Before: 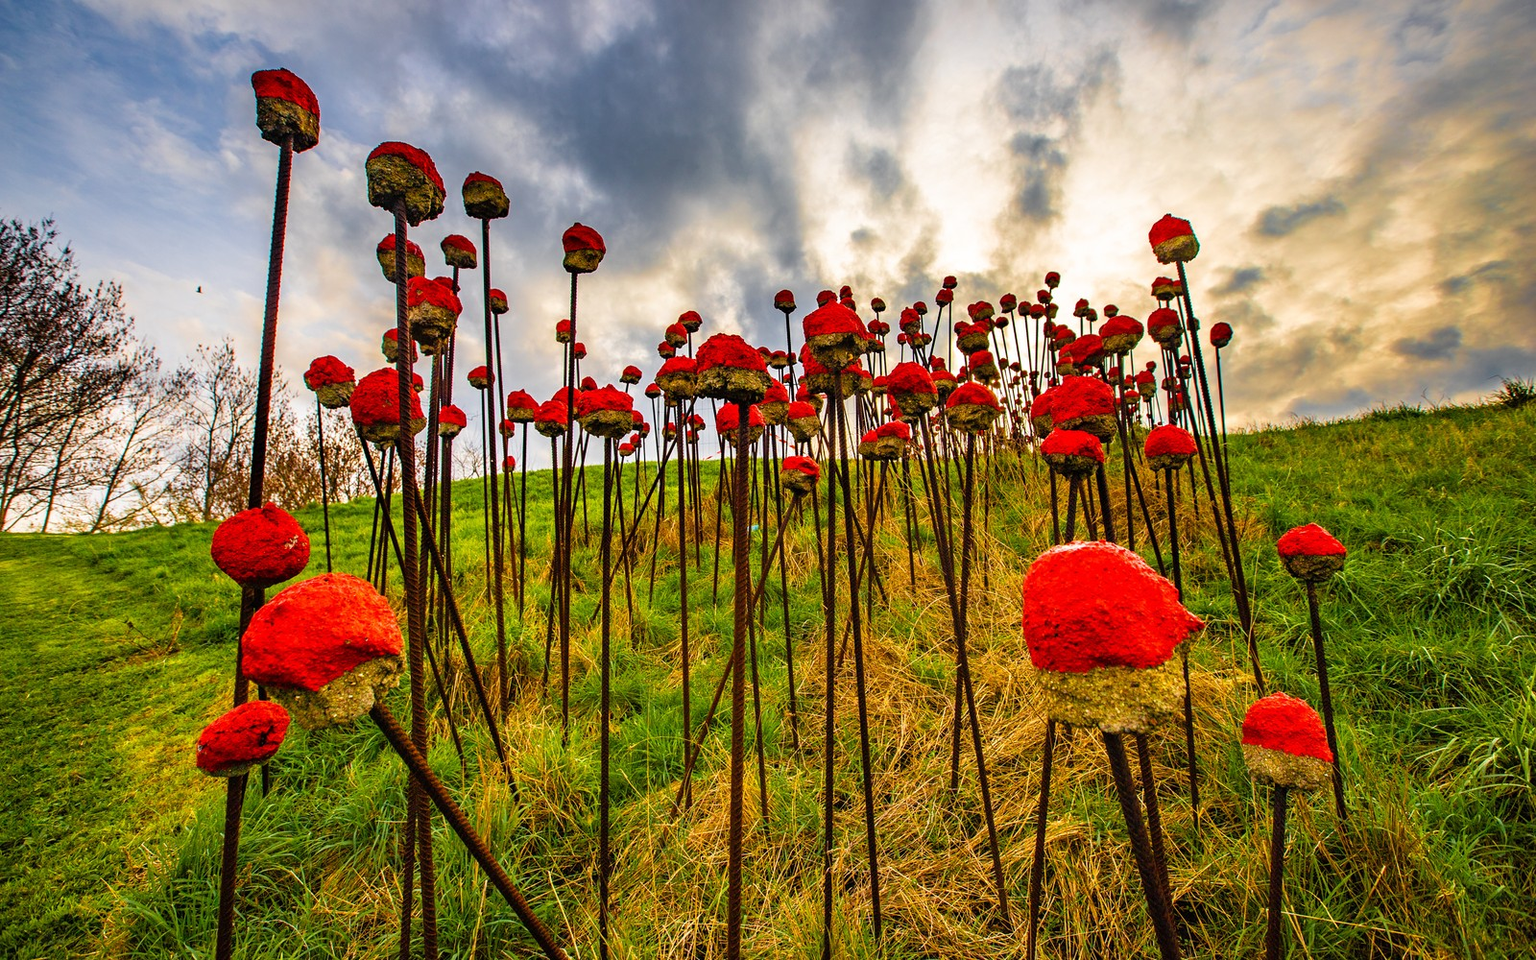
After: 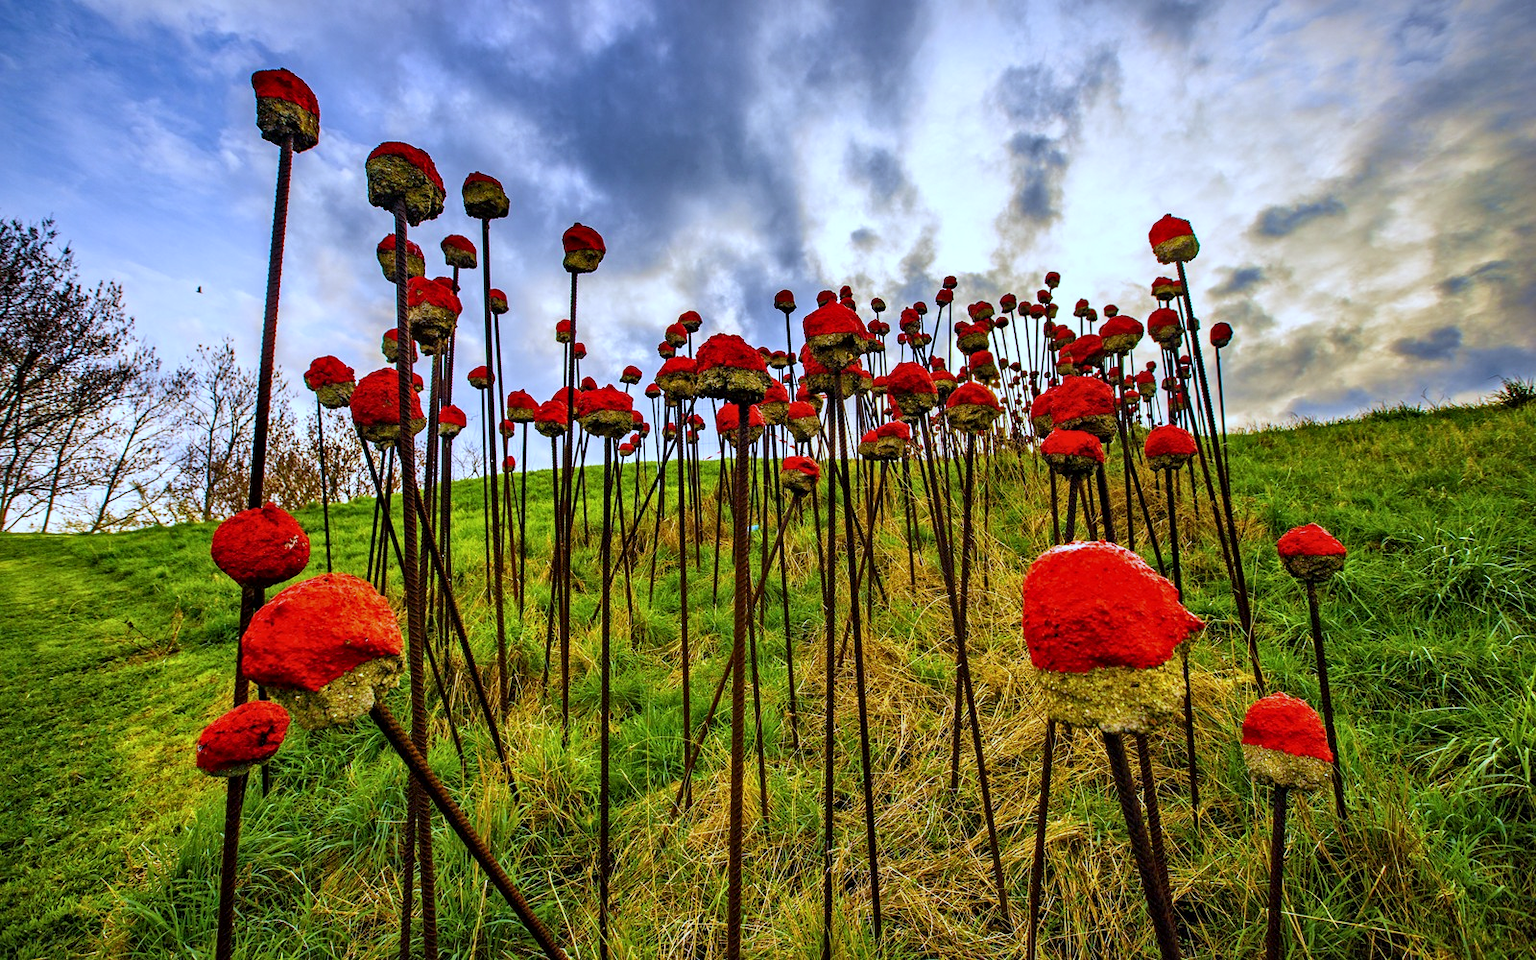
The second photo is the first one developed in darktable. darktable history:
local contrast: mode bilateral grid, contrast 30, coarseness 25, midtone range 0.2
white balance: red 0.871, blue 1.249
